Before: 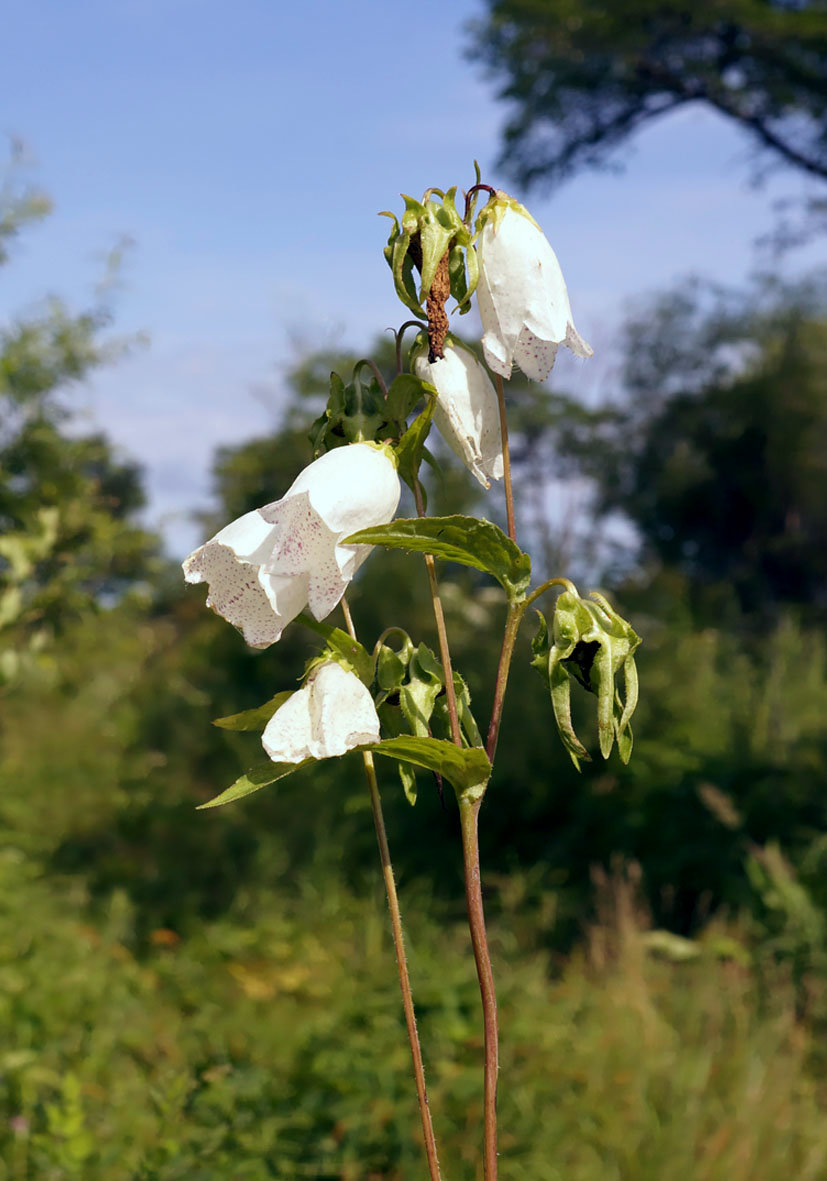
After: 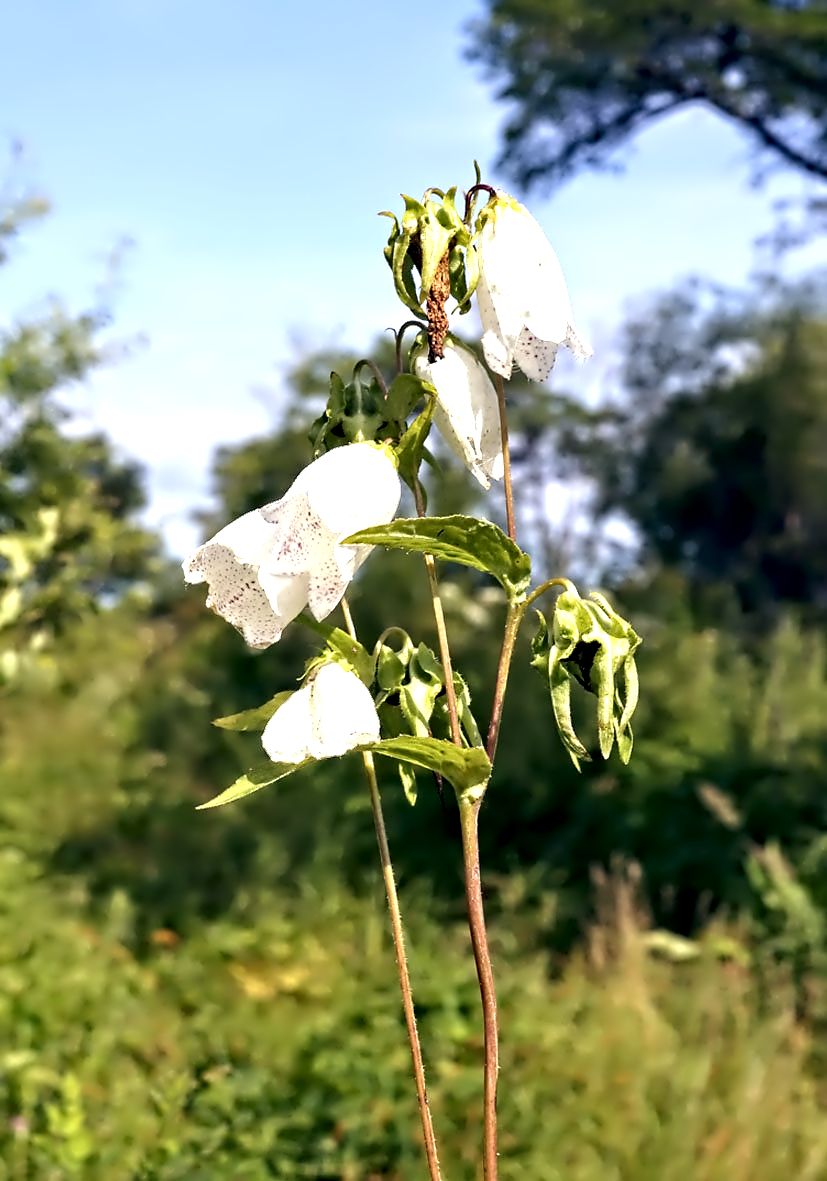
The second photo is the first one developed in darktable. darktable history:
contrast equalizer: octaves 7, y [[0.5, 0.542, 0.583, 0.625, 0.667, 0.708], [0.5 ×6], [0.5 ×6], [0, 0.033, 0.067, 0.1, 0.133, 0.167], [0, 0.05, 0.1, 0.15, 0.2, 0.25]]
exposure: exposure 0.921 EV, compensate highlight preservation false
